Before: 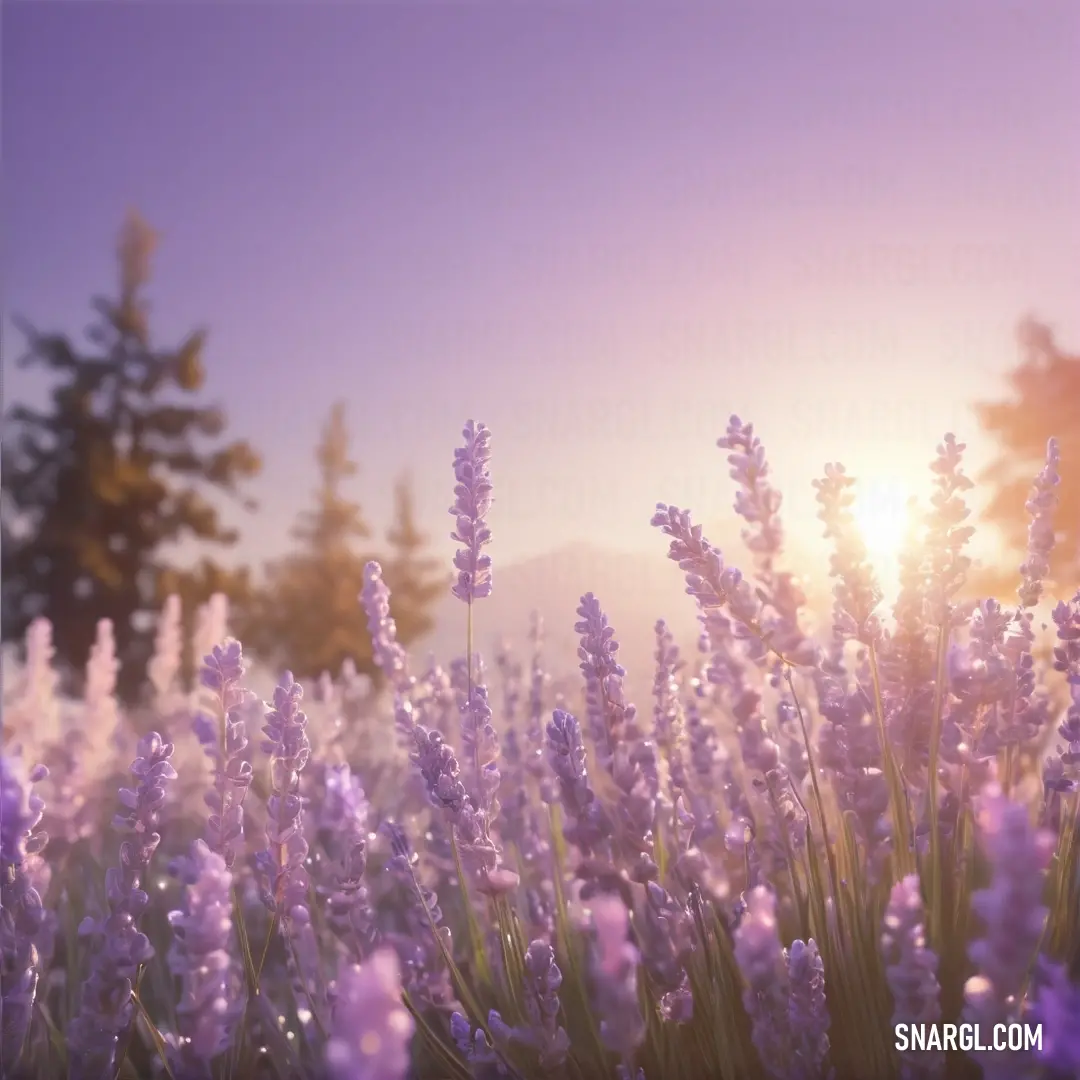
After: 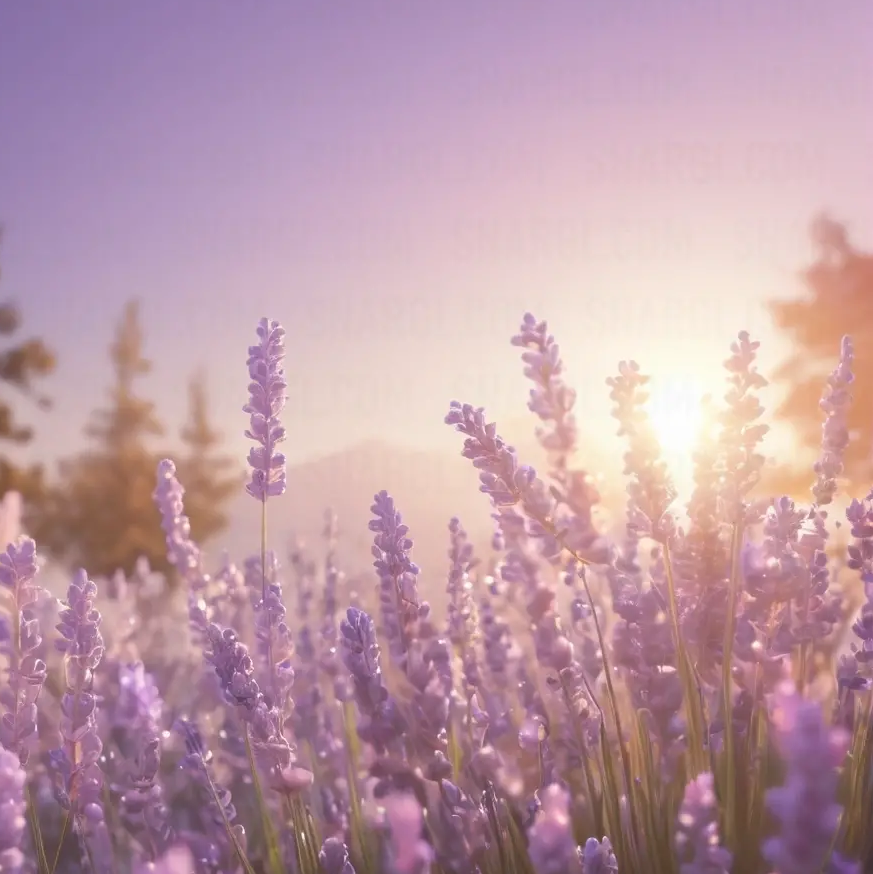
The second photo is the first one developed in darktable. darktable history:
crop: left 19.086%, top 9.458%, right 0%, bottom 9.569%
